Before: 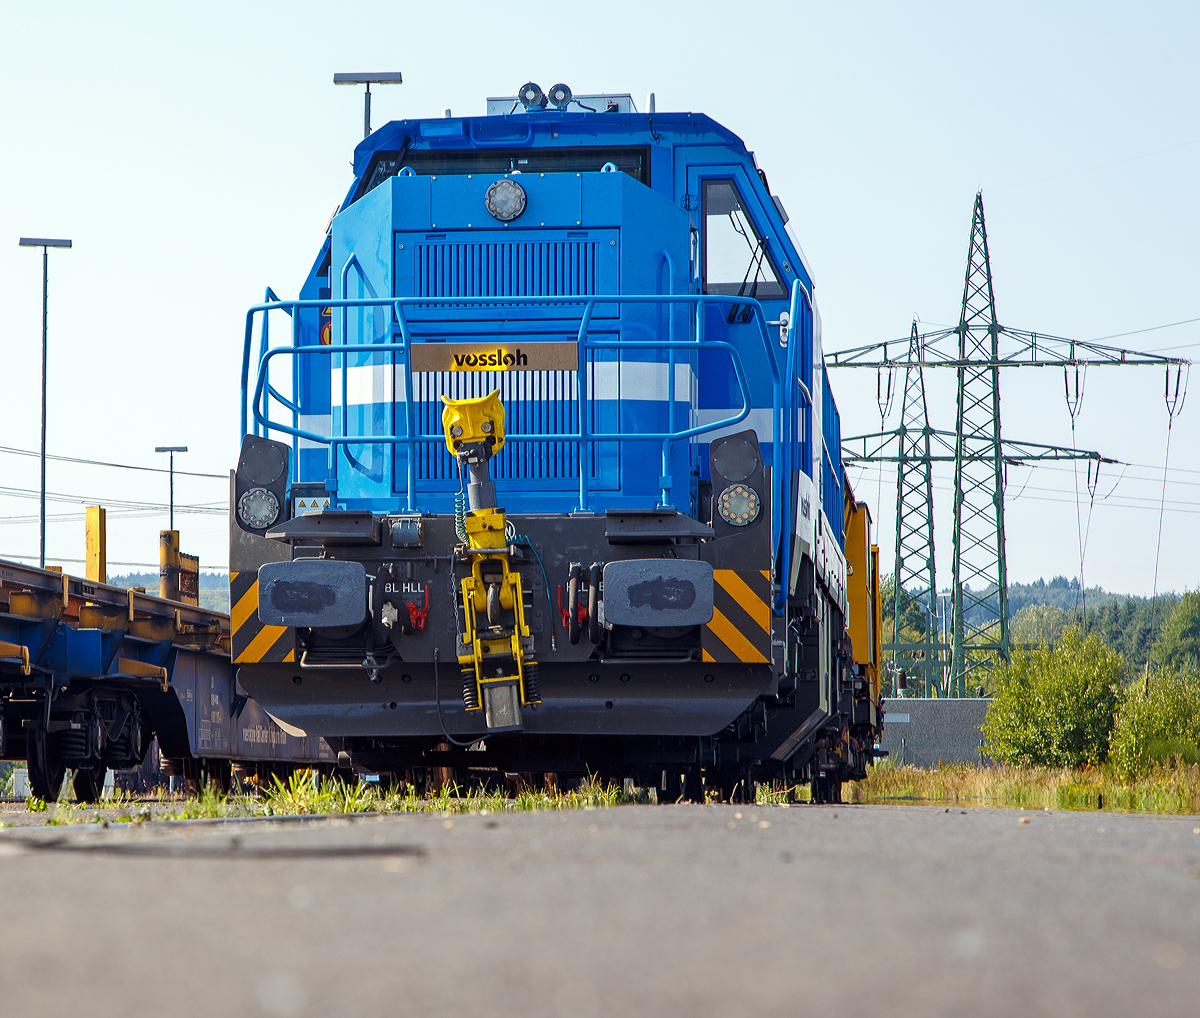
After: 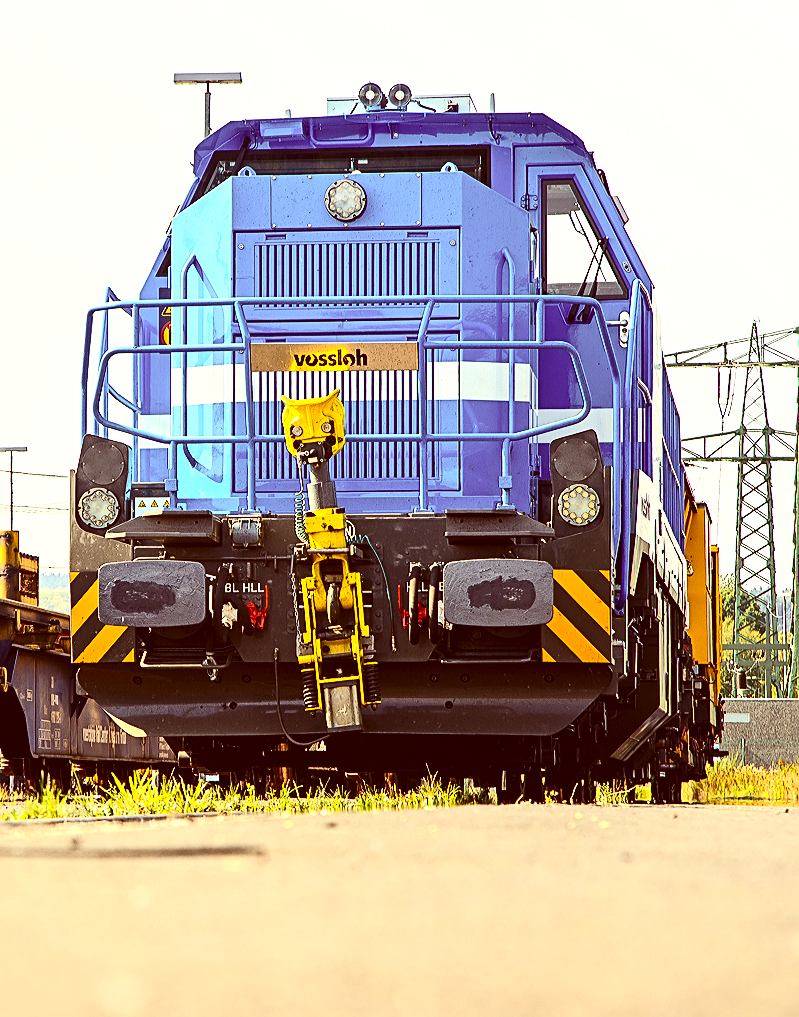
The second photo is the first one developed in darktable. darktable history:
exposure: black level correction 0, exposure 0.896 EV, compensate highlight preservation false
crop and rotate: left 13.35%, right 20.029%
sharpen: on, module defaults
color correction: highlights a* 1.06, highlights b* 23.73, shadows a* 16.03, shadows b* 24.7
local contrast: mode bilateral grid, contrast 20, coarseness 50, detail 119%, midtone range 0.2
tone equalizer: smoothing diameter 24.87%, edges refinement/feathering 14.44, preserve details guided filter
tone curve: curves: ch0 [(0, 0) (0.288, 0.201) (0.683, 0.793) (1, 1)], color space Lab, independent channels, preserve colors none
